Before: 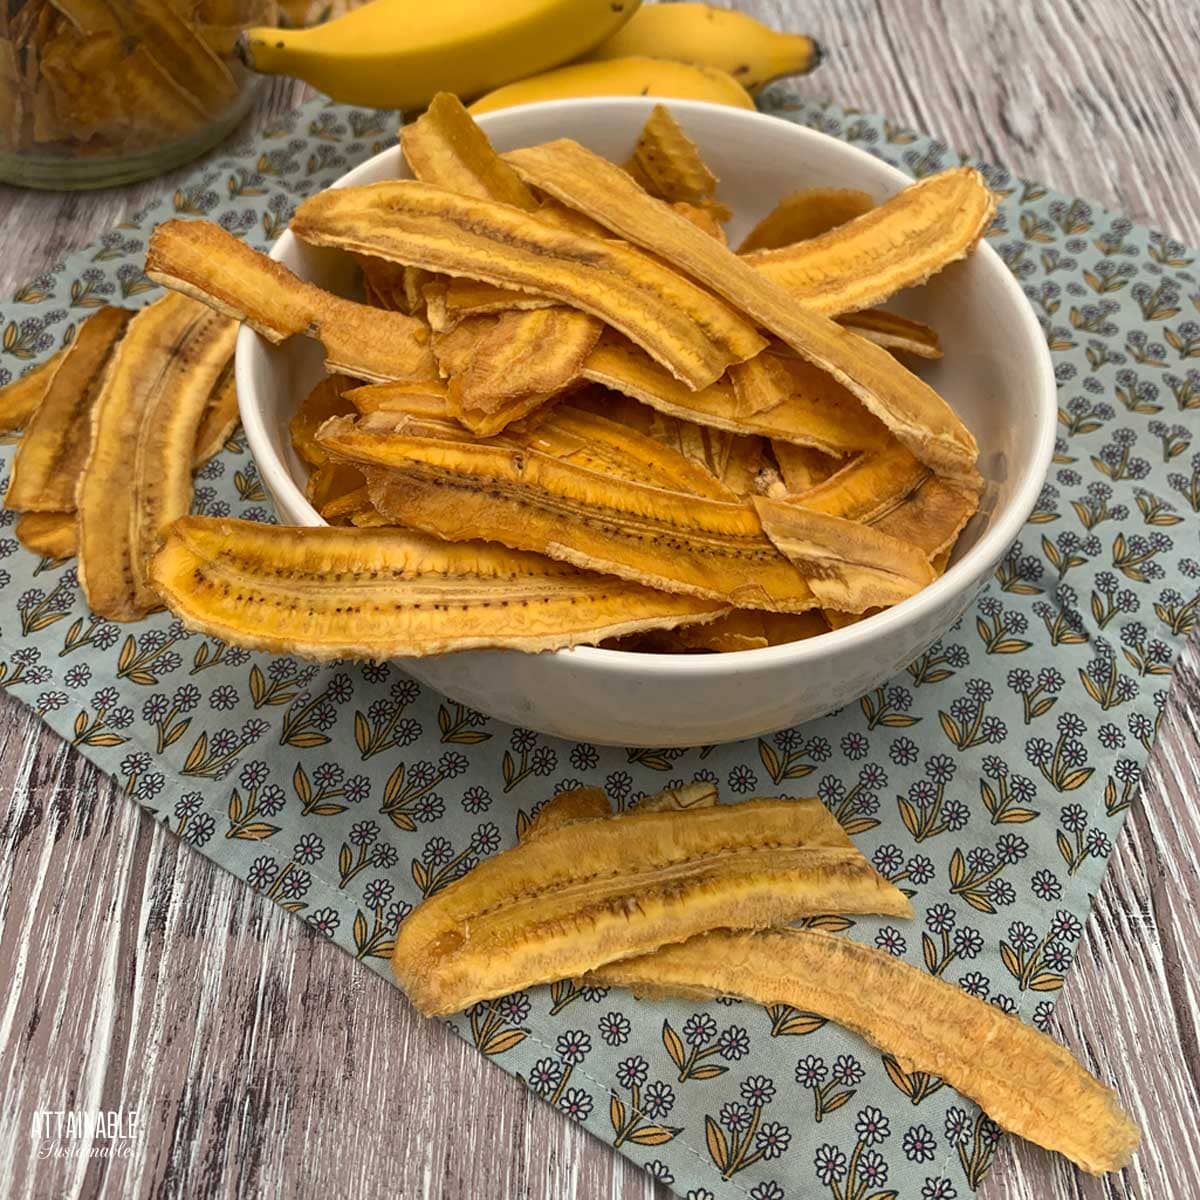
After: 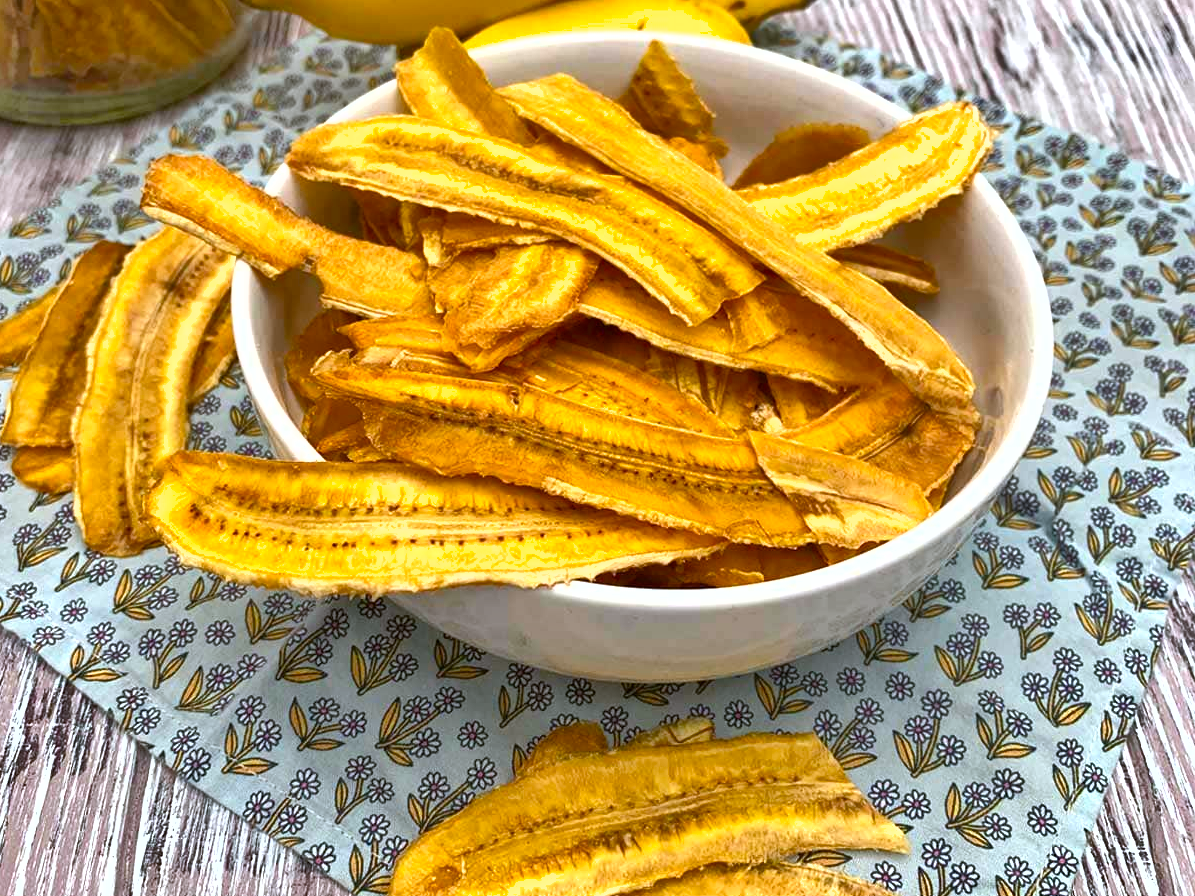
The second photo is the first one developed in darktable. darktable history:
white balance: red 0.954, blue 1.079
exposure: exposure 1 EV, compensate highlight preservation false
shadows and highlights: low approximation 0.01, soften with gaussian
color balance rgb: linear chroma grading › shadows -8%, linear chroma grading › global chroma 10%, perceptual saturation grading › global saturation 2%, perceptual saturation grading › highlights -2%, perceptual saturation grading › mid-tones 4%, perceptual saturation grading › shadows 8%, perceptual brilliance grading › global brilliance 2%, perceptual brilliance grading › highlights -4%, global vibrance 16%, saturation formula JzAzBz (2021)
crop: left 0.387%, top 5.469%, bottom 19.809%
